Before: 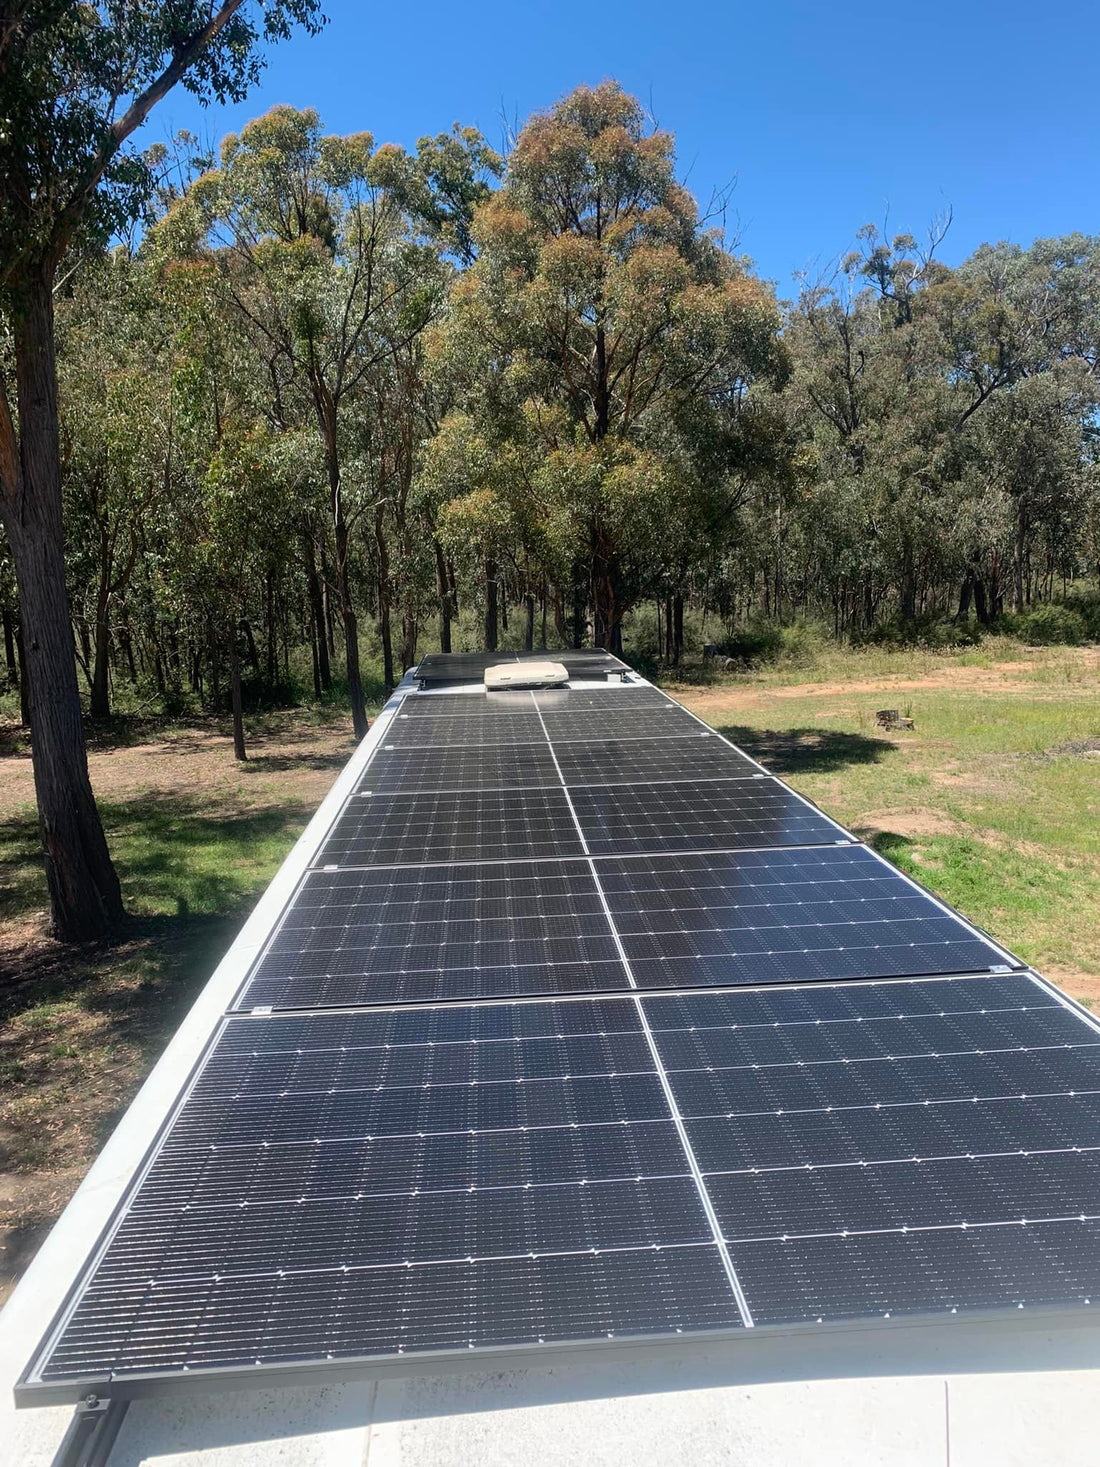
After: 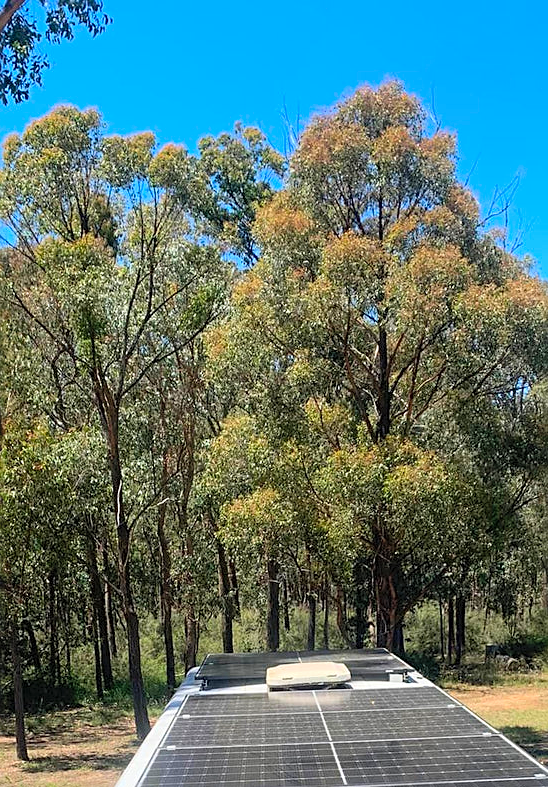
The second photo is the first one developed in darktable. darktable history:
crop: left 19.885%, right 30.289%, bottom 46.305%
contrast brightness saturation: contrast 0.07, brightness 0.174, saturation 0.415
sharpen: on, module defaults
